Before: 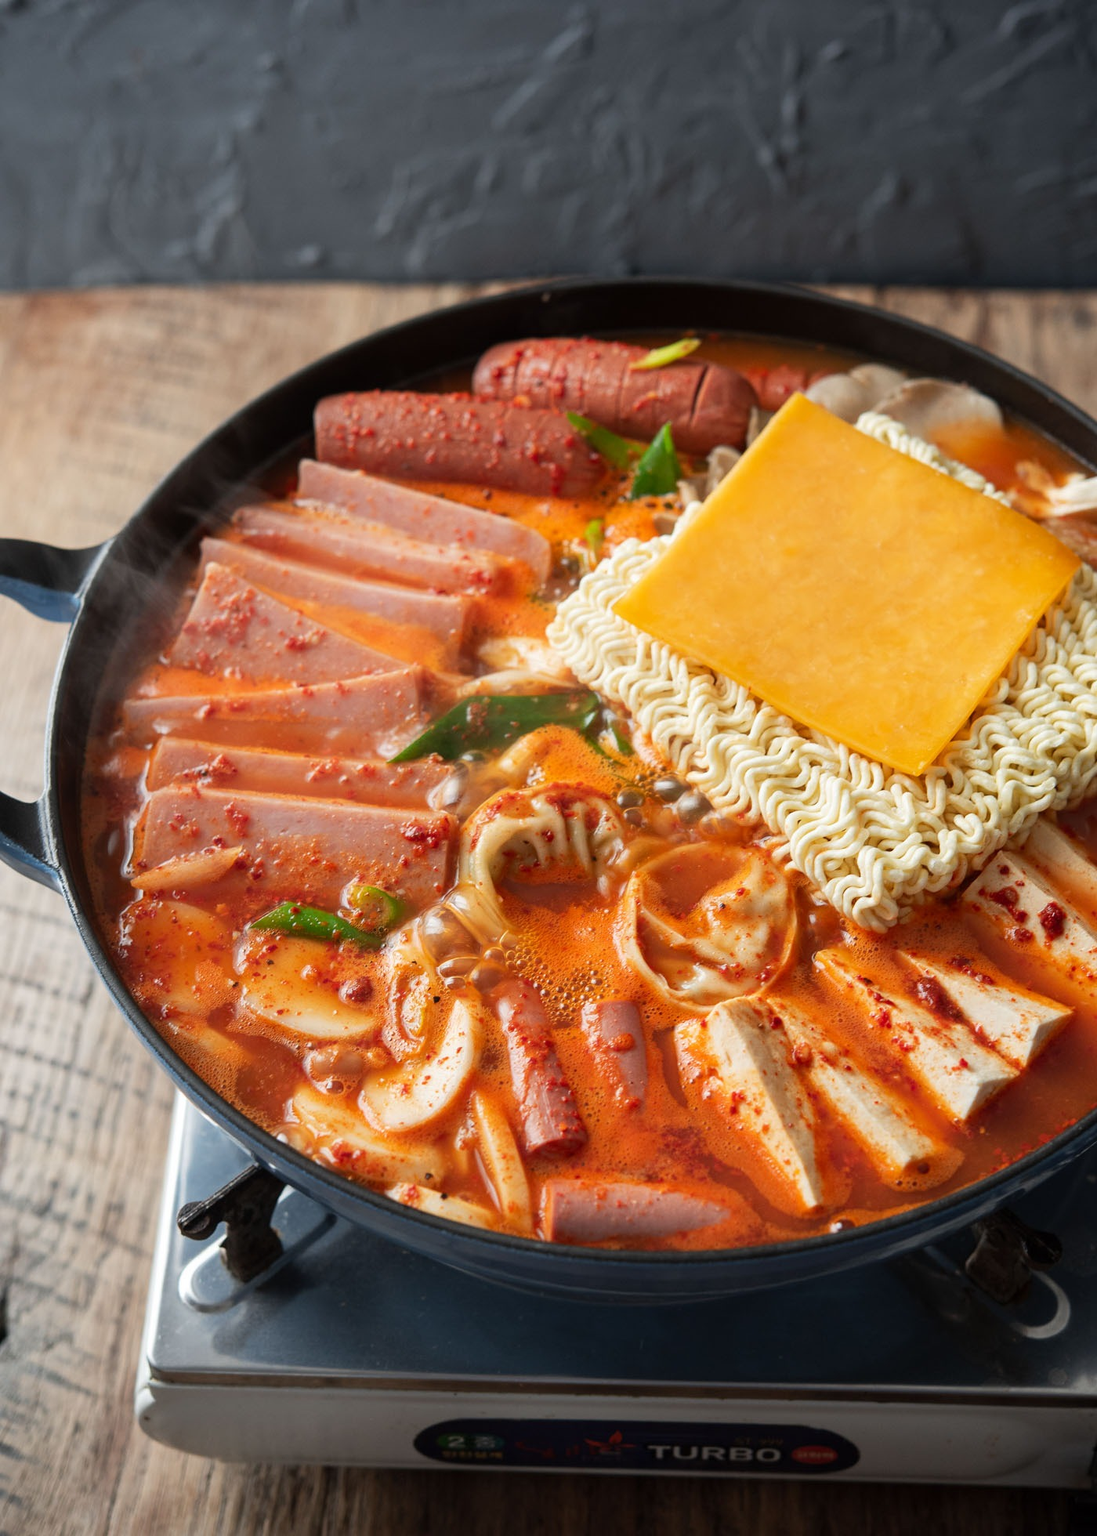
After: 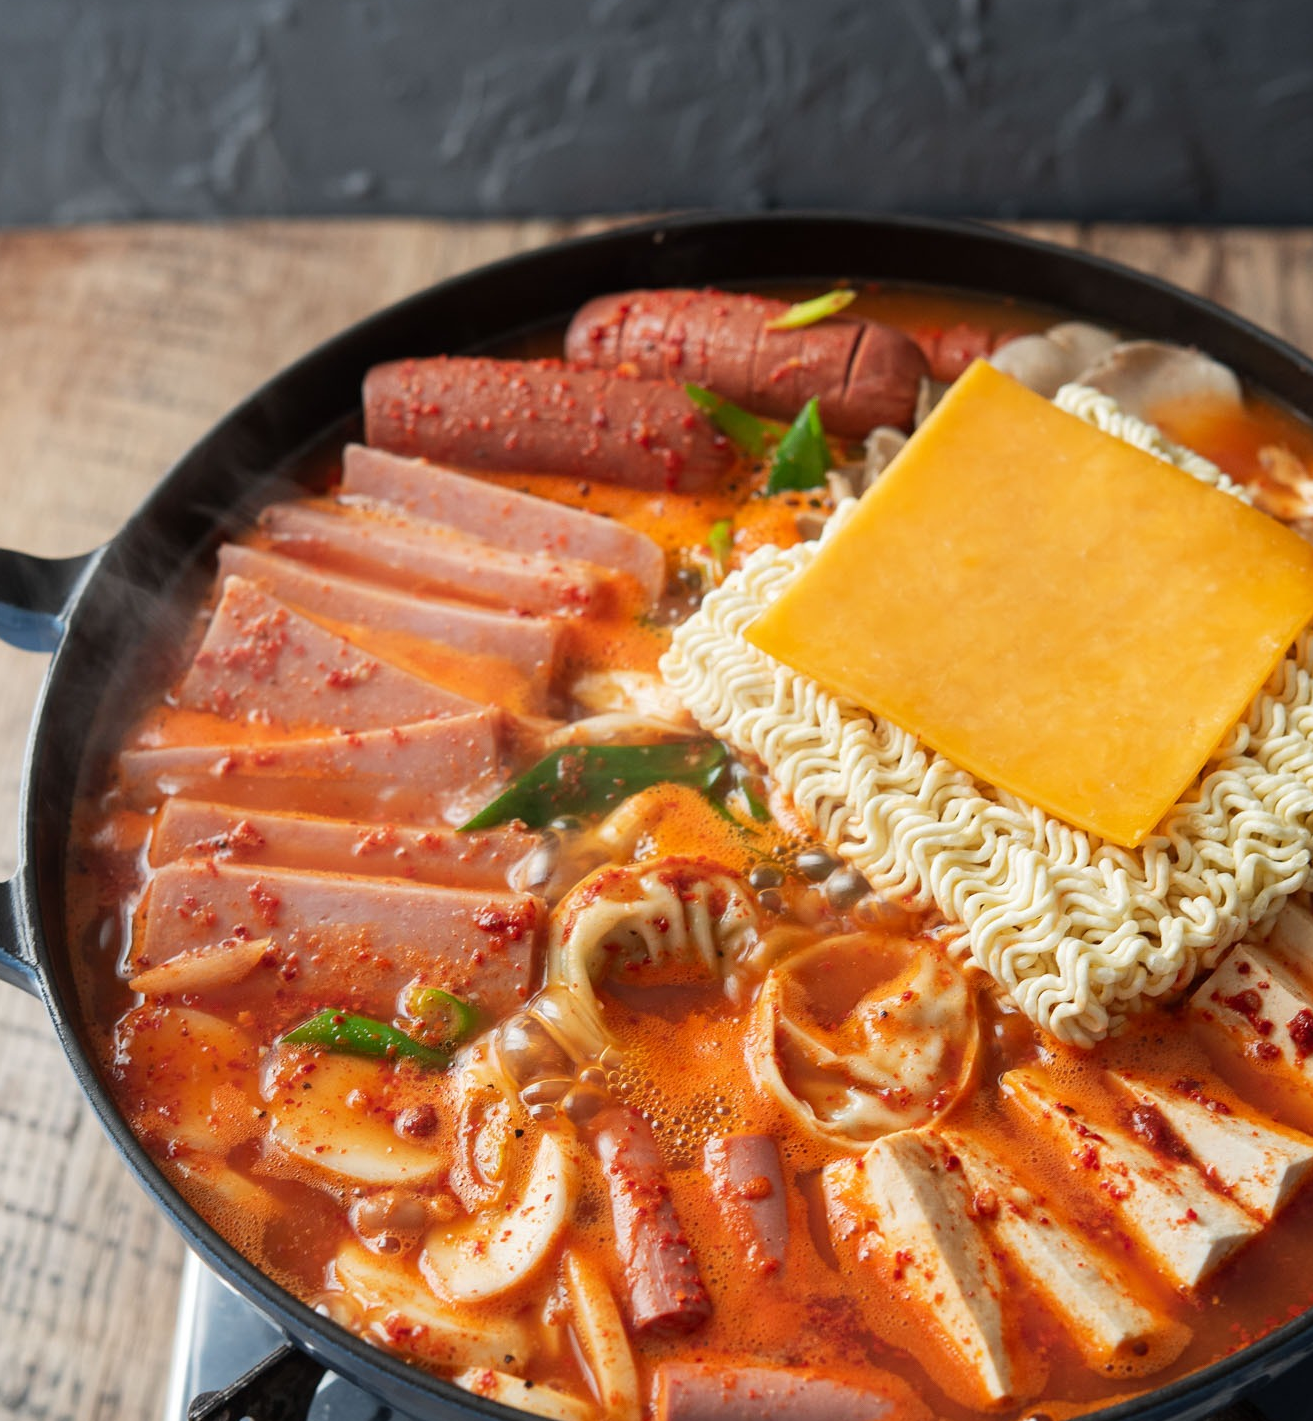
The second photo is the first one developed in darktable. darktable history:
crop: left 2.737%, top 7.287%, right 3.421%, bottom 20.179%
